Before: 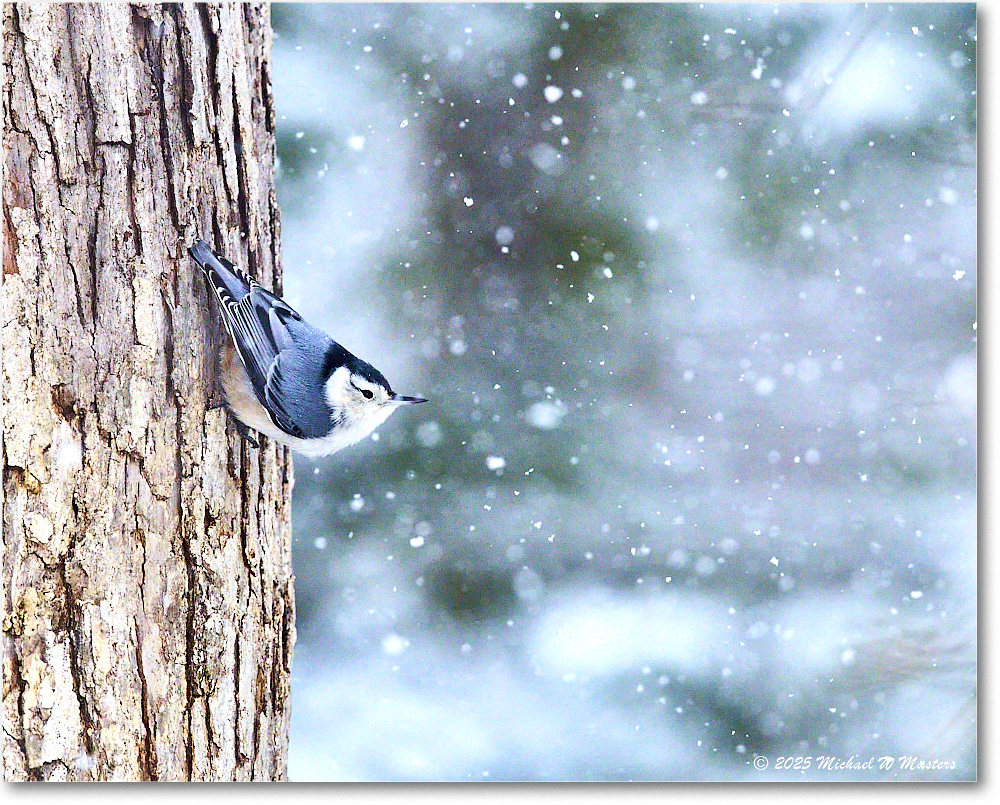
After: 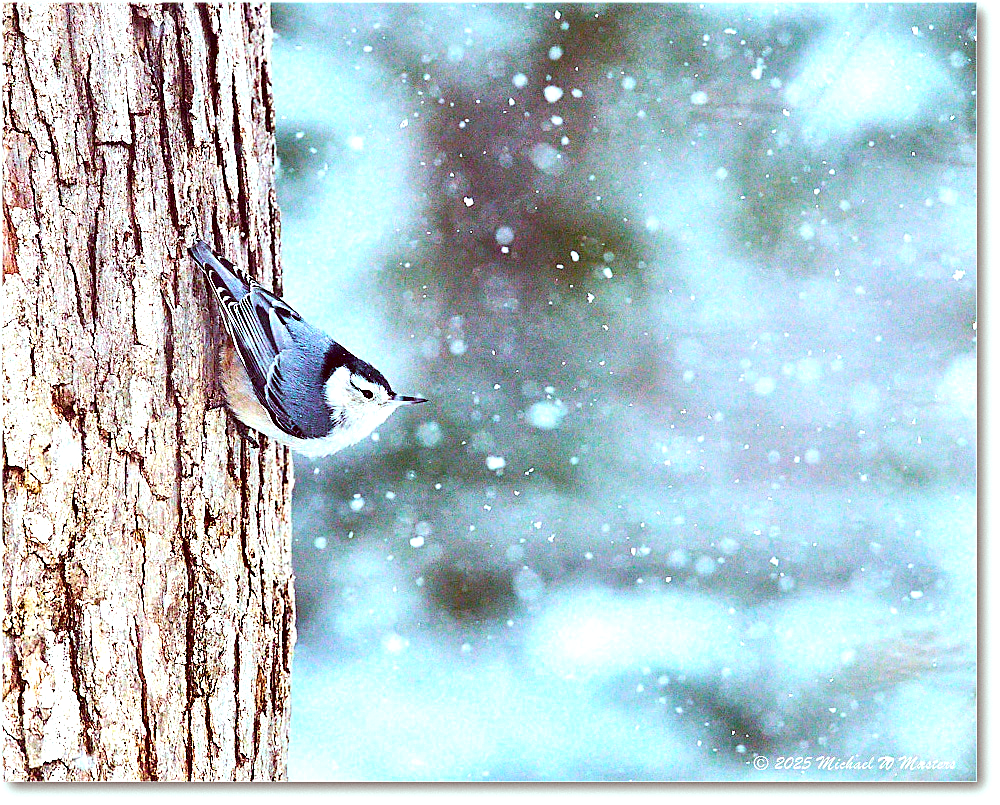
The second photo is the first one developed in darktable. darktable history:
color correction: highlights a* -6.97, highlights b* -0.184, shadows a* 20.83, shadows b* 11.03
sharpen: on, module defaults
tone equalizer: -8 EV -0.418 EV, -7 EV -0.381 EV, -6 EV -0.366 EV, -5 EV -0.245 EV, -3 EV 0.225 EV, -2 EV 0.353 EV, -1 EV 0.408 EV, +0 EV 0.417 EV, edges refinement/feathering 500, mask exposure compensation -1.57 EV, preserve details guided filter
